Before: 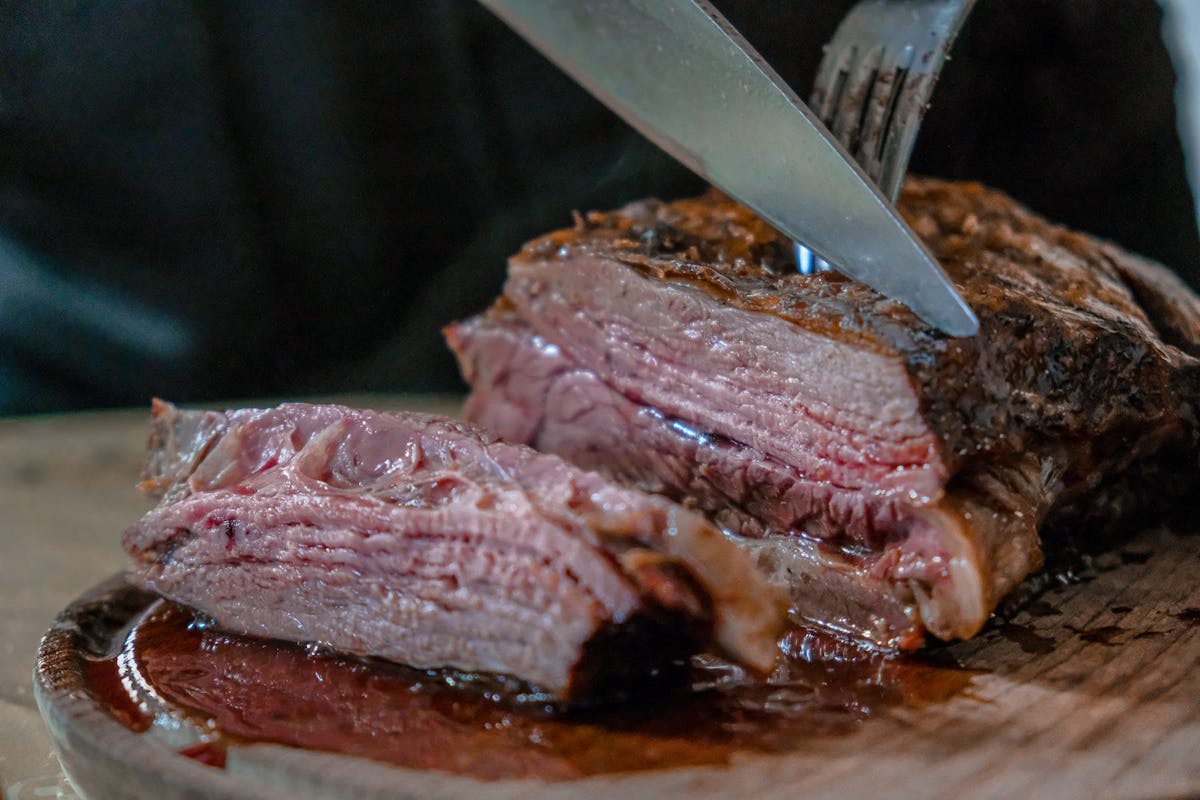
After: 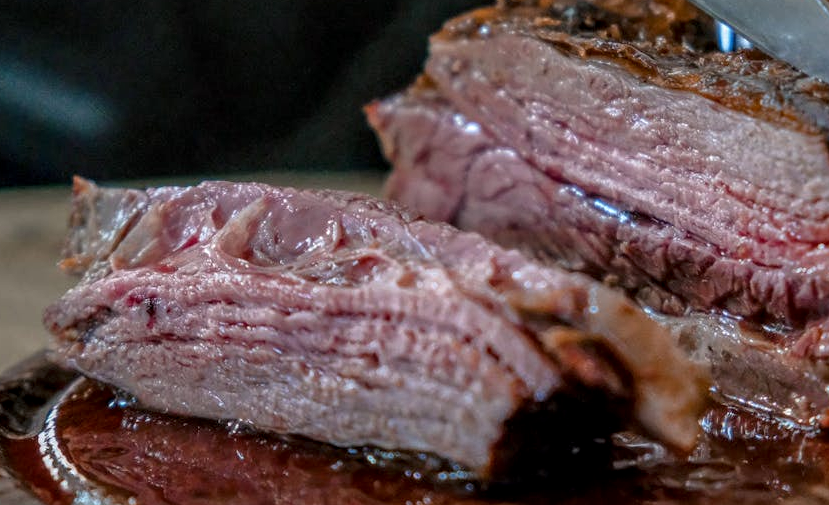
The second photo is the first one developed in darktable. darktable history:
local contrast: on, module defaults
crop: left 6.644%, top 27.836%, right 24.243%, bottom 9.038%
